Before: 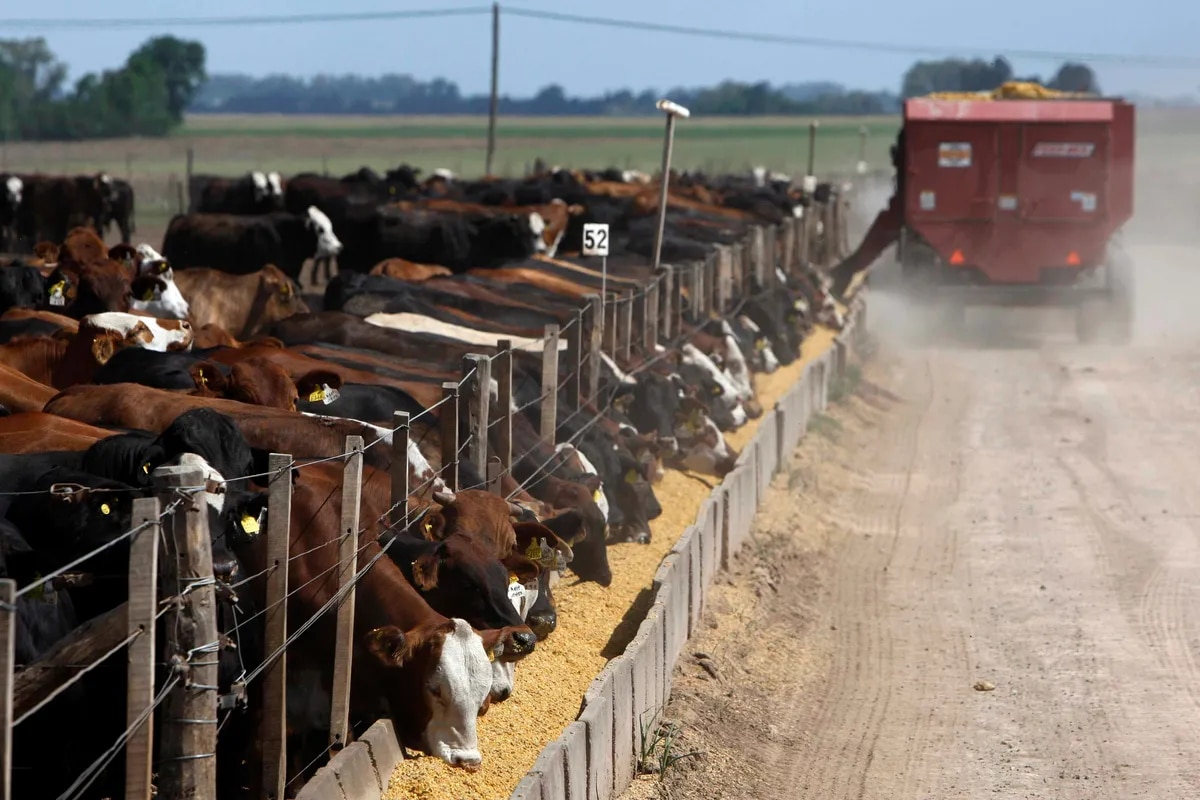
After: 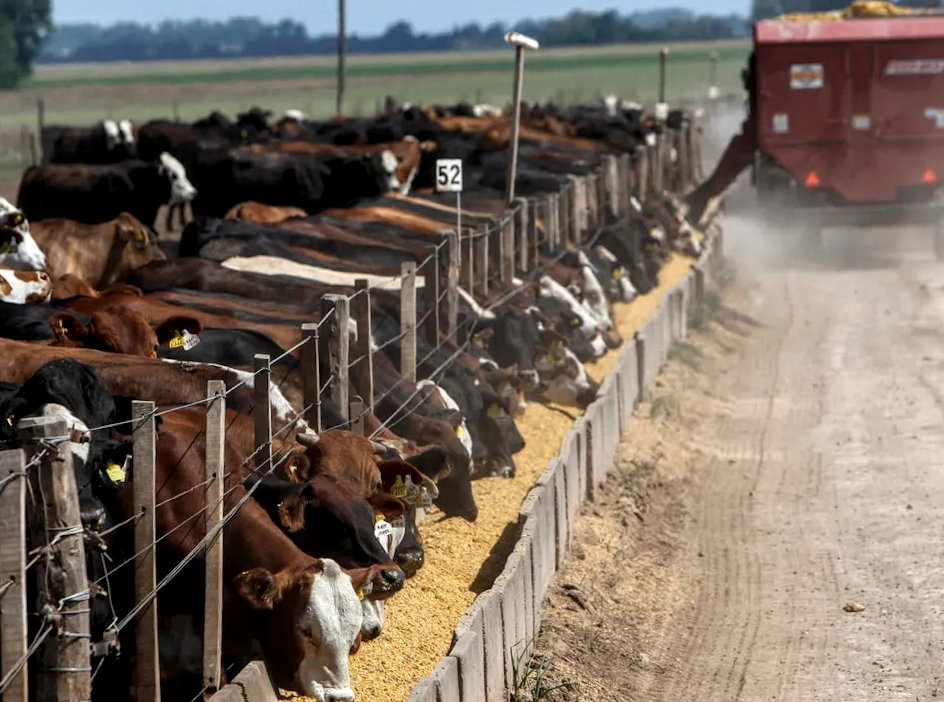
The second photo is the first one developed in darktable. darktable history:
rotate and perspective: rotation -2.12°, lens shift (vertical) 0.009, lens shift (horizontal) -0.008, automatic cropping original format, crop left 0.036, crop right 0.964, crop top 0.05, crop bottom 0.959
crop: left 9.807%, top 6.259%, right 7.334%, bottom 2.177%
local contrast: highlights 61%, detail 143%, midtone range 0.428
